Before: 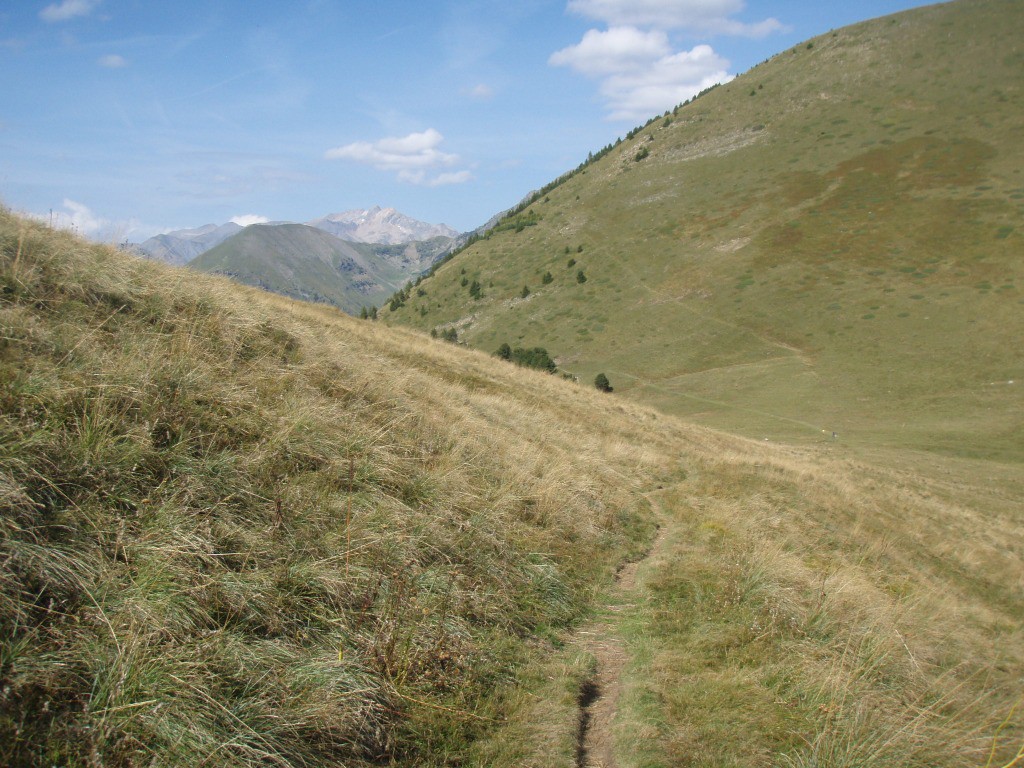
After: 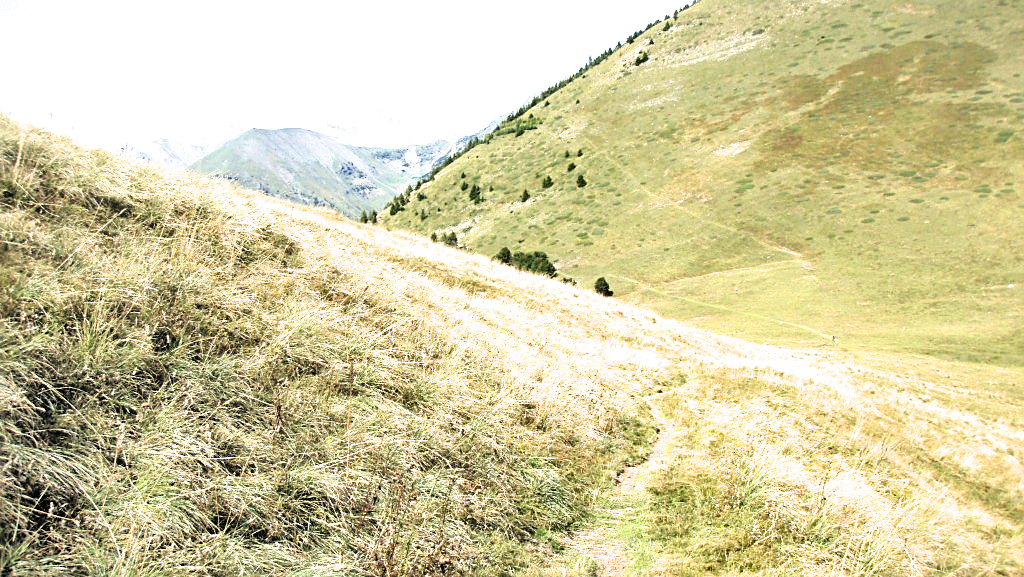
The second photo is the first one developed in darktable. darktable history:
crop and rotate: top 12.604%, bottom 12.232%
sharpen: on, module defaults
shadows and highlights: soften with gaussian
contrast brightness saturation: brightness 0.274
exposure: black level correction 0, exposure 1.104 EV, compensate highlight preservation false
filmic rgb: black relative exposure -3.63 EV, white relative exposure 2.16 EV, hardness 3.64
